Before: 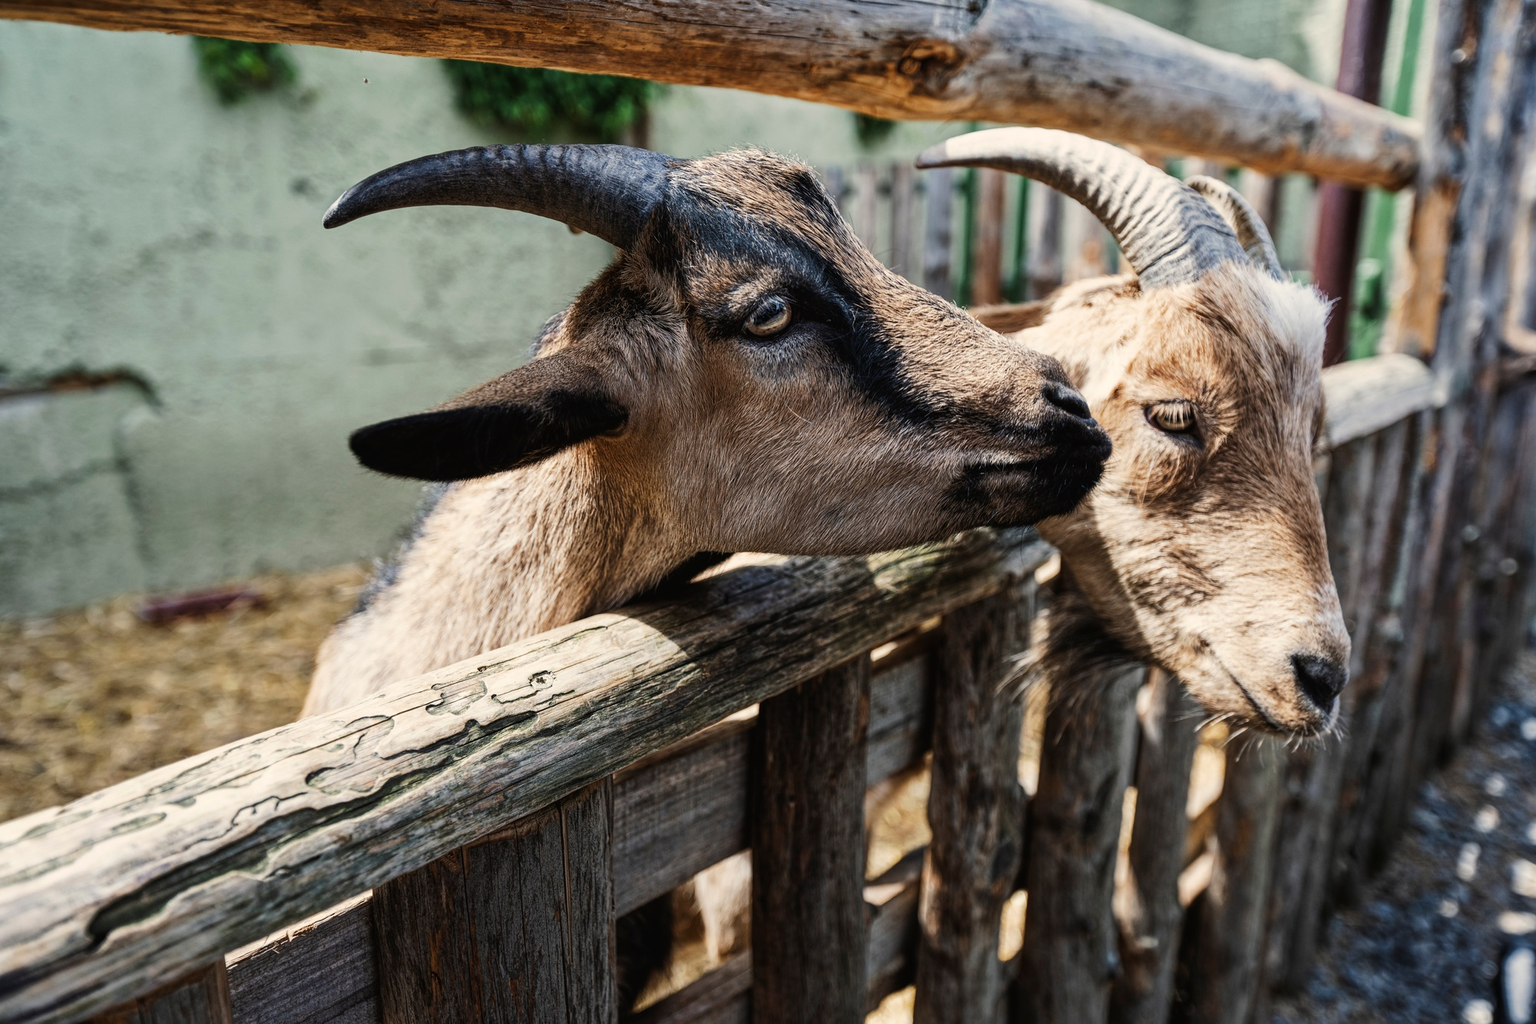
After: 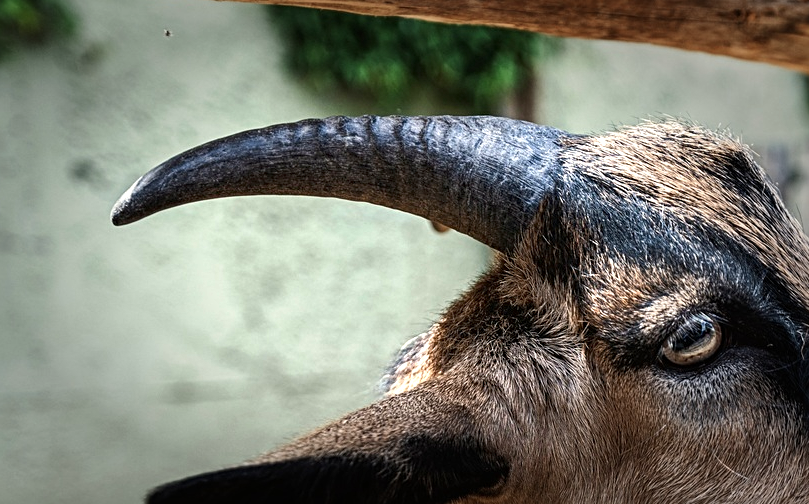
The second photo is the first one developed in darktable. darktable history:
crop: left 15.466%, top 5.454%, right 44.081%, bottom 56.677%
exposure: black level correction 0.001, exposure 0.962 EV, compensate highlight preservation false
vignetting: fall-off start 48.97%, brightness -0.589, saturation -0.124, automatic ratio true, width/height ratio 1.282, unbound false
sharpen: radius 2.132, amount 0.379, threshold 0.019
